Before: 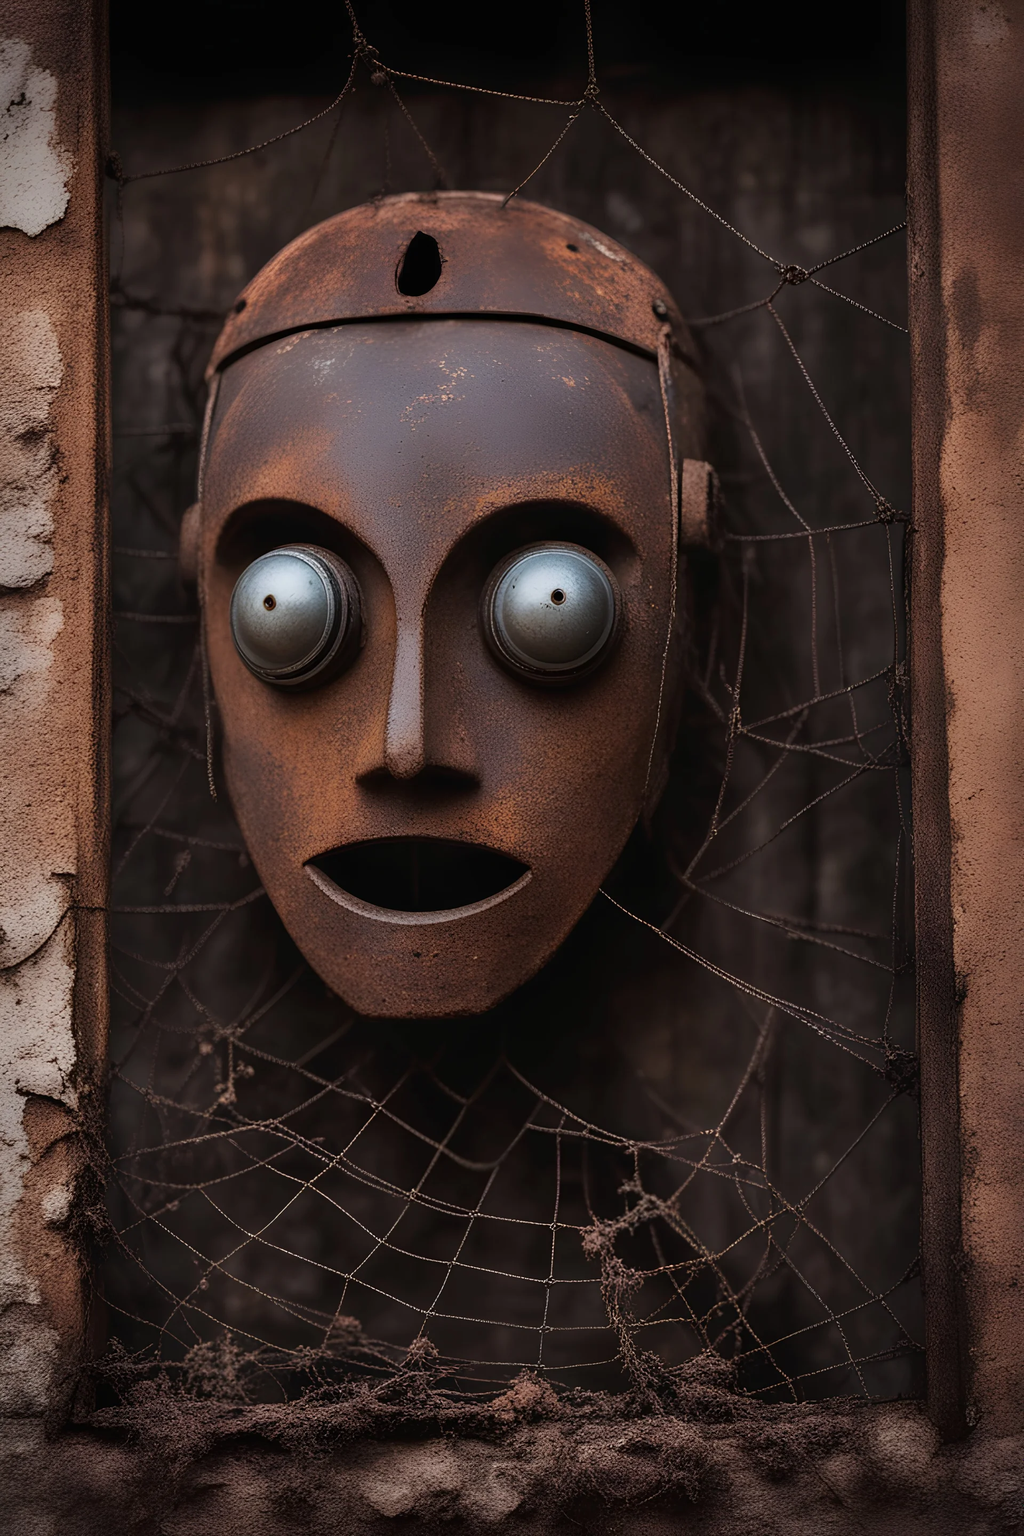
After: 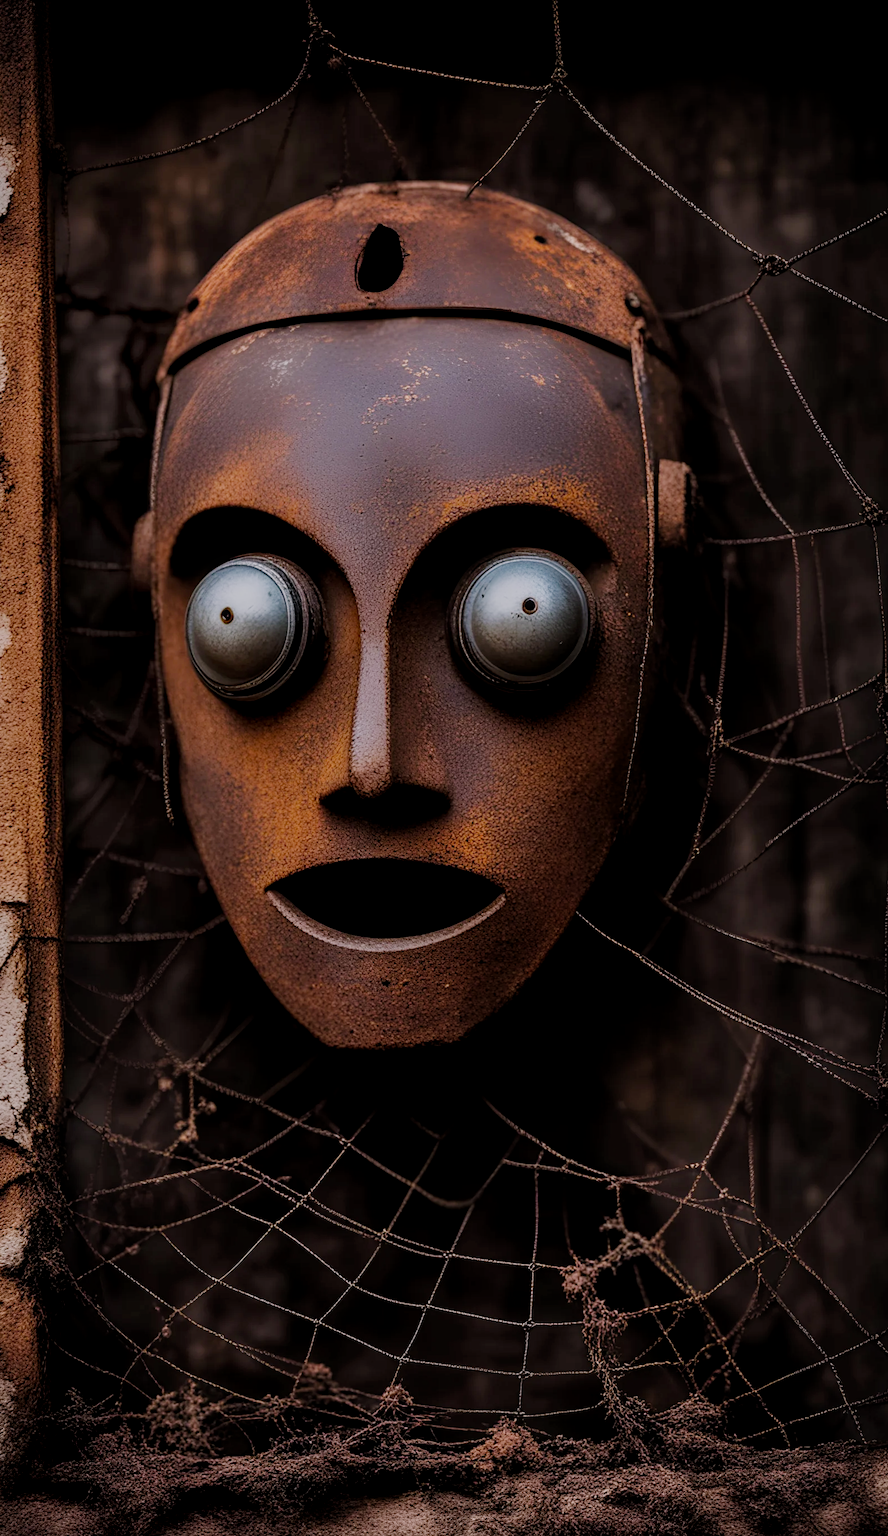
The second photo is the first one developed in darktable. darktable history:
crop and rotate: angle 0.647°, left 4.33%, top 0.455%, right 11.557%, bottom 2.64%
filmic rgb: black relative exposure -7.38 EV, white relative exposure 5.09 EV, hardness 3.19, add noise in highlights 0.002, preserve chrominance no, color science v3 (2019), use custom middle-gray values true, contrast in highlights soft
color balance rgb: highlights gain › chroma 1.512%, highlights gain › hue 312.34°, linear chroma grading › shadows 9.677%, linear chroma grading › highlights 9.277%, linear chroma grading › global chroma 15.162%, linear chroma grading › mid-tones 14.905%, perceptual saturation grading › global saturation 0.663%
local contrast: on, module defaults
